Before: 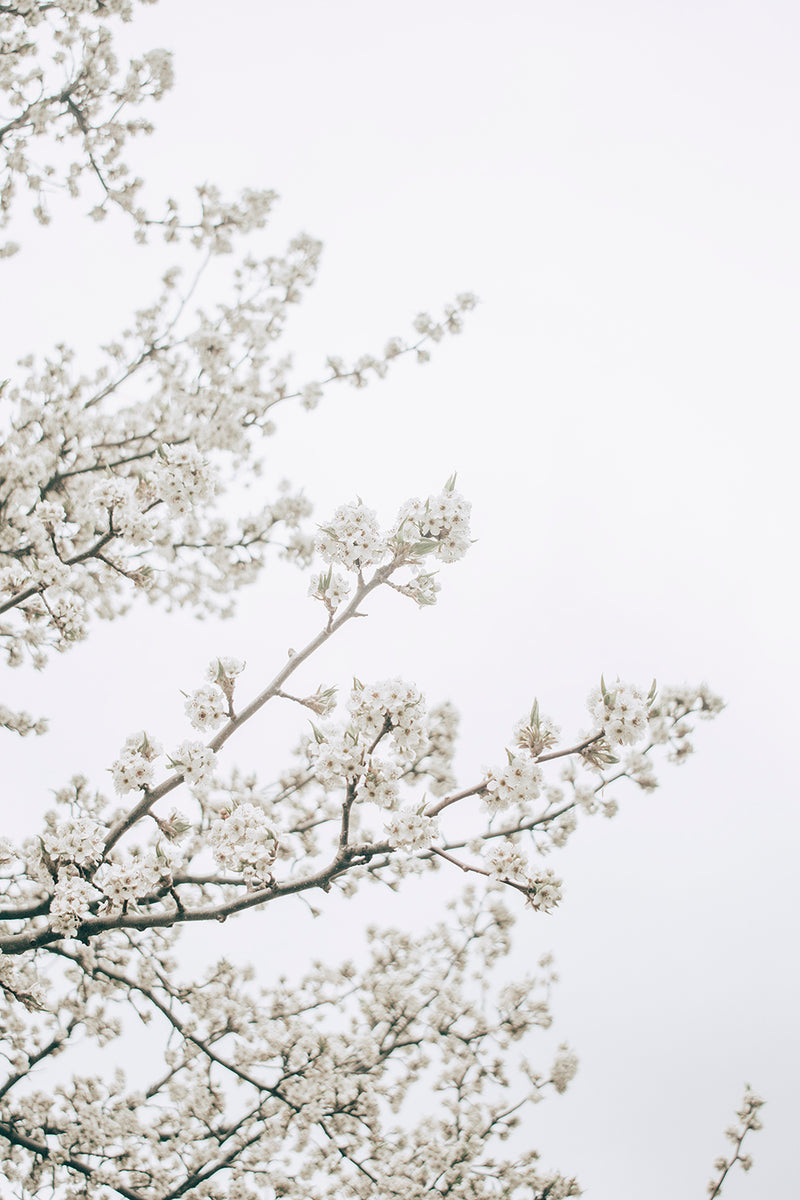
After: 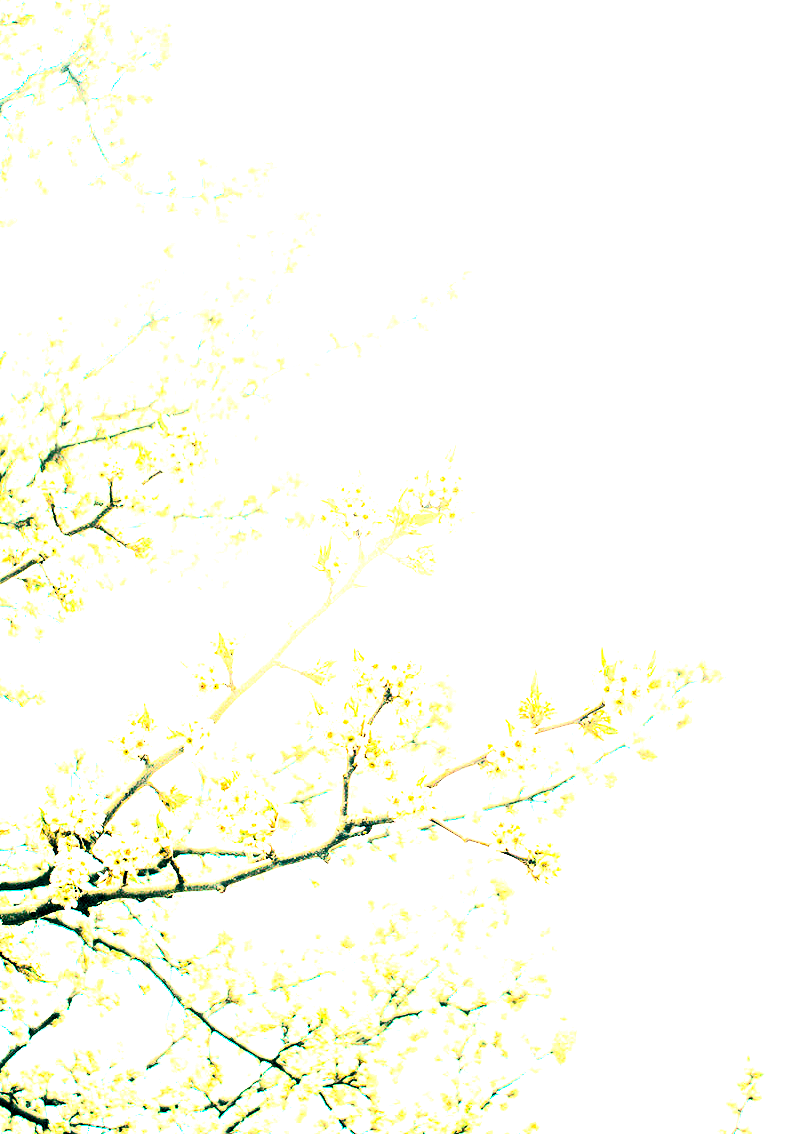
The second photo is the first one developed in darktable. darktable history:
crop and rotate: top 2.479%, bottom 3.018%
rgb levels: levels [[0.029, 0.461, 0.922], [0, 0.5, 1], [0, 0.5, 1]]
color balance rgb: linear chroma grading › global chroma 20%, perceptual saturation grading › global saturation 65%, perceptual saturation grading › highlights 60%, perceptual saturation grading › mid-tones 50%, perceptual saturation grading › shadows 50%, perceptual brilliance grading › global brilliance 30%, perceptual brilliance grading › highlights 50%, perceptual brilliance grading › mid-tones 50%, perceptual brilliance grading › shadows -22%, global vibrance 20%
contrast brightness saturation: contrast 0.4, brightness 0.05, saturation 0.25
